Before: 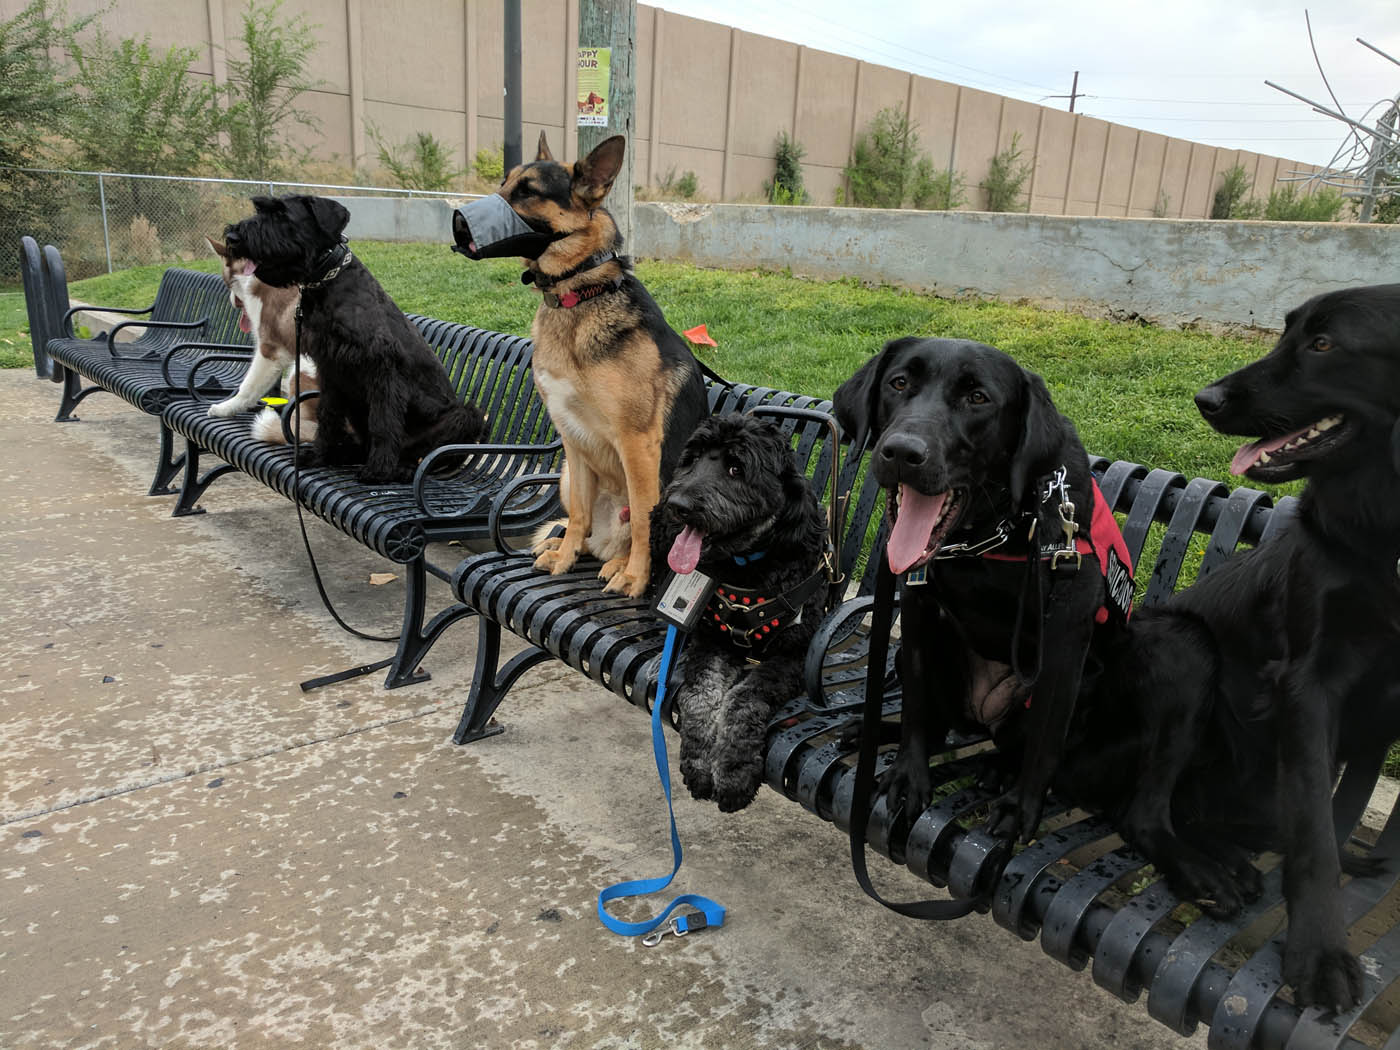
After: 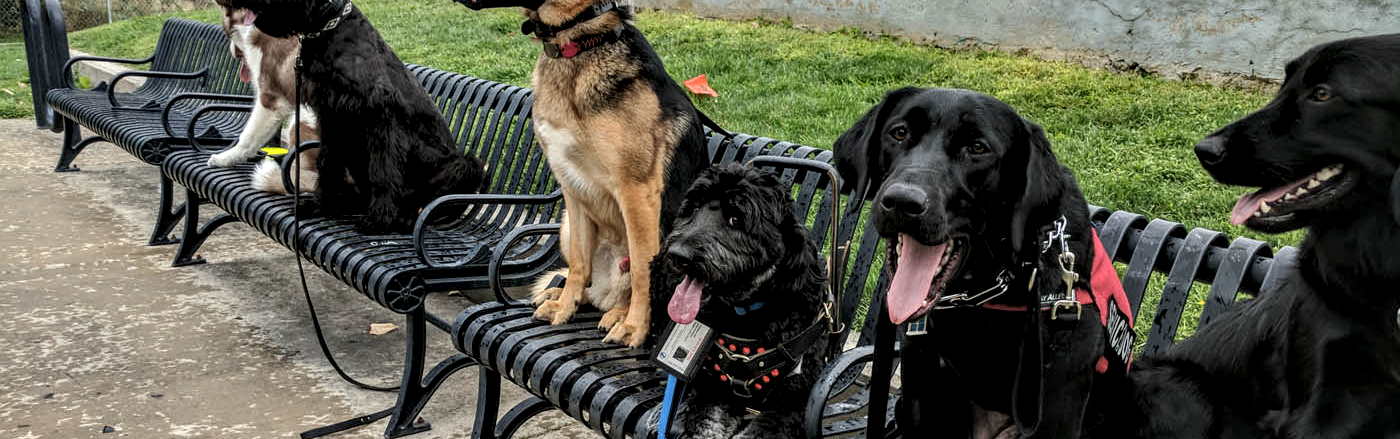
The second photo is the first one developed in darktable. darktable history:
shadows and highlights: shadows 22.7, highlights -48.71, soften with gaussian
local contrast: highlights 60%, shadows 60%, detail 160%
crop and rotate: top 23.84%, bottom 34.294%
